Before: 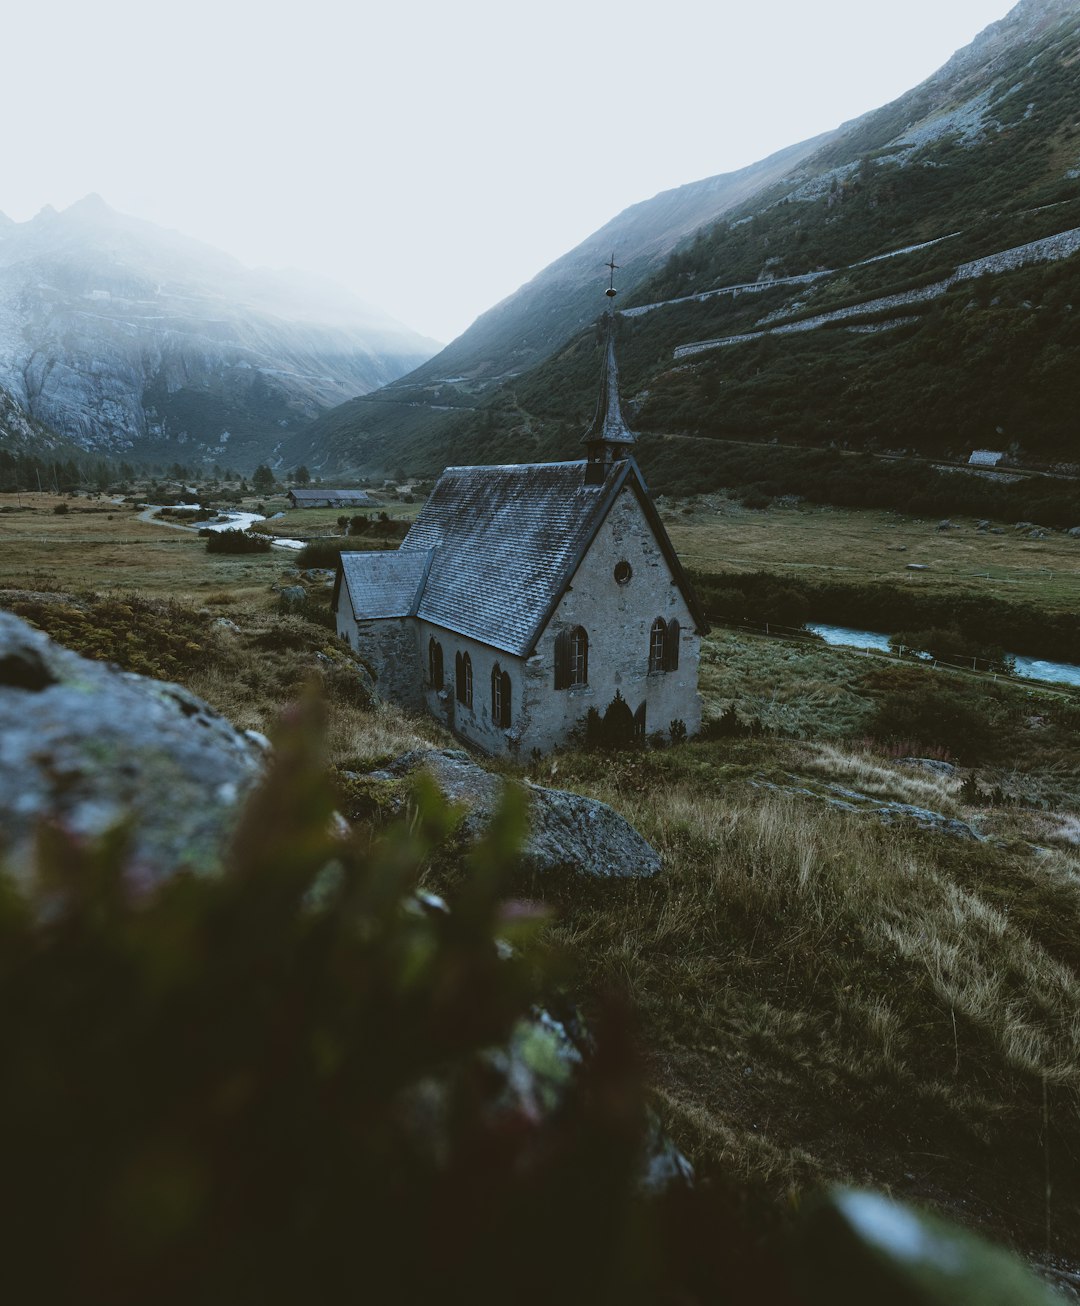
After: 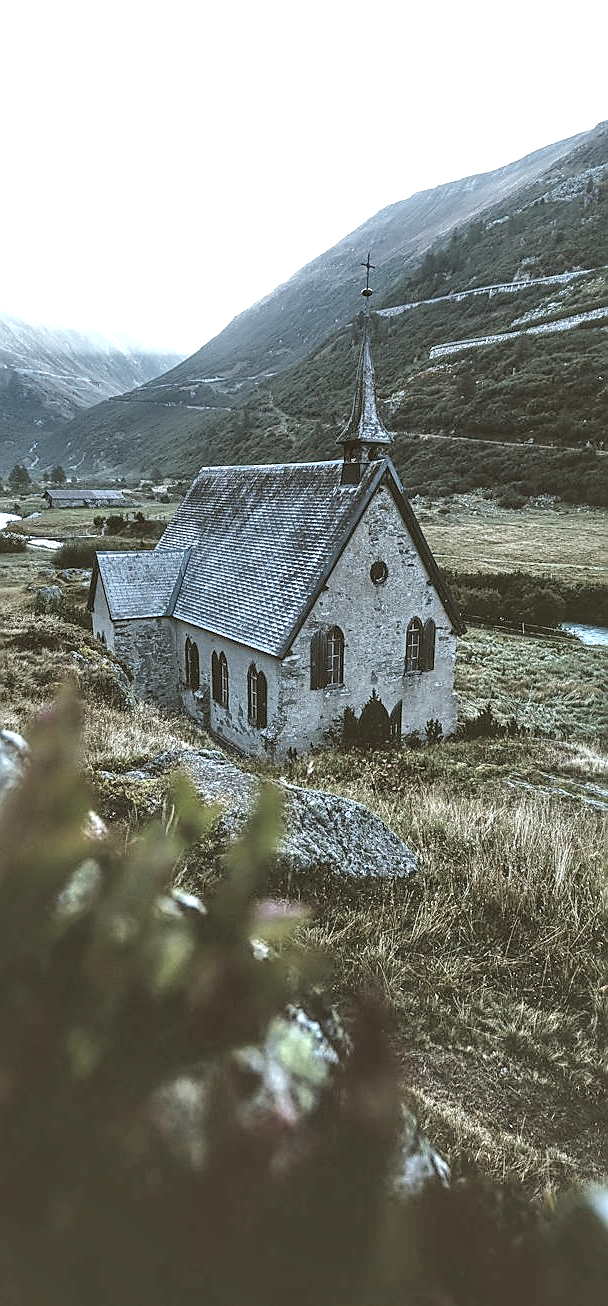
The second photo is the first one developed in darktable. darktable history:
sharpen: radius 1.376, amount 1.267, threshold 0.786
crop and rotate: left 22.611%, right 21.036%
local contrast: highlights 60%, shadows 63%, detail 160%
shadows and highlights: on, module defaults
exposure: exposure 0.641 EV, compensate exposure bias true, compensate highlight preservation false
contrast brightness saturation: contrast 0.105, saturation -0.36
tone equalizer: -7 EV 0.151 EV, -6 EV 0.616 EV, -5 EV 1.13 EV, -4 EV 1.33 EV, -3 EV 1.16 EV, -2 EV 0.6 EV, -1 EV 0.156 EV
